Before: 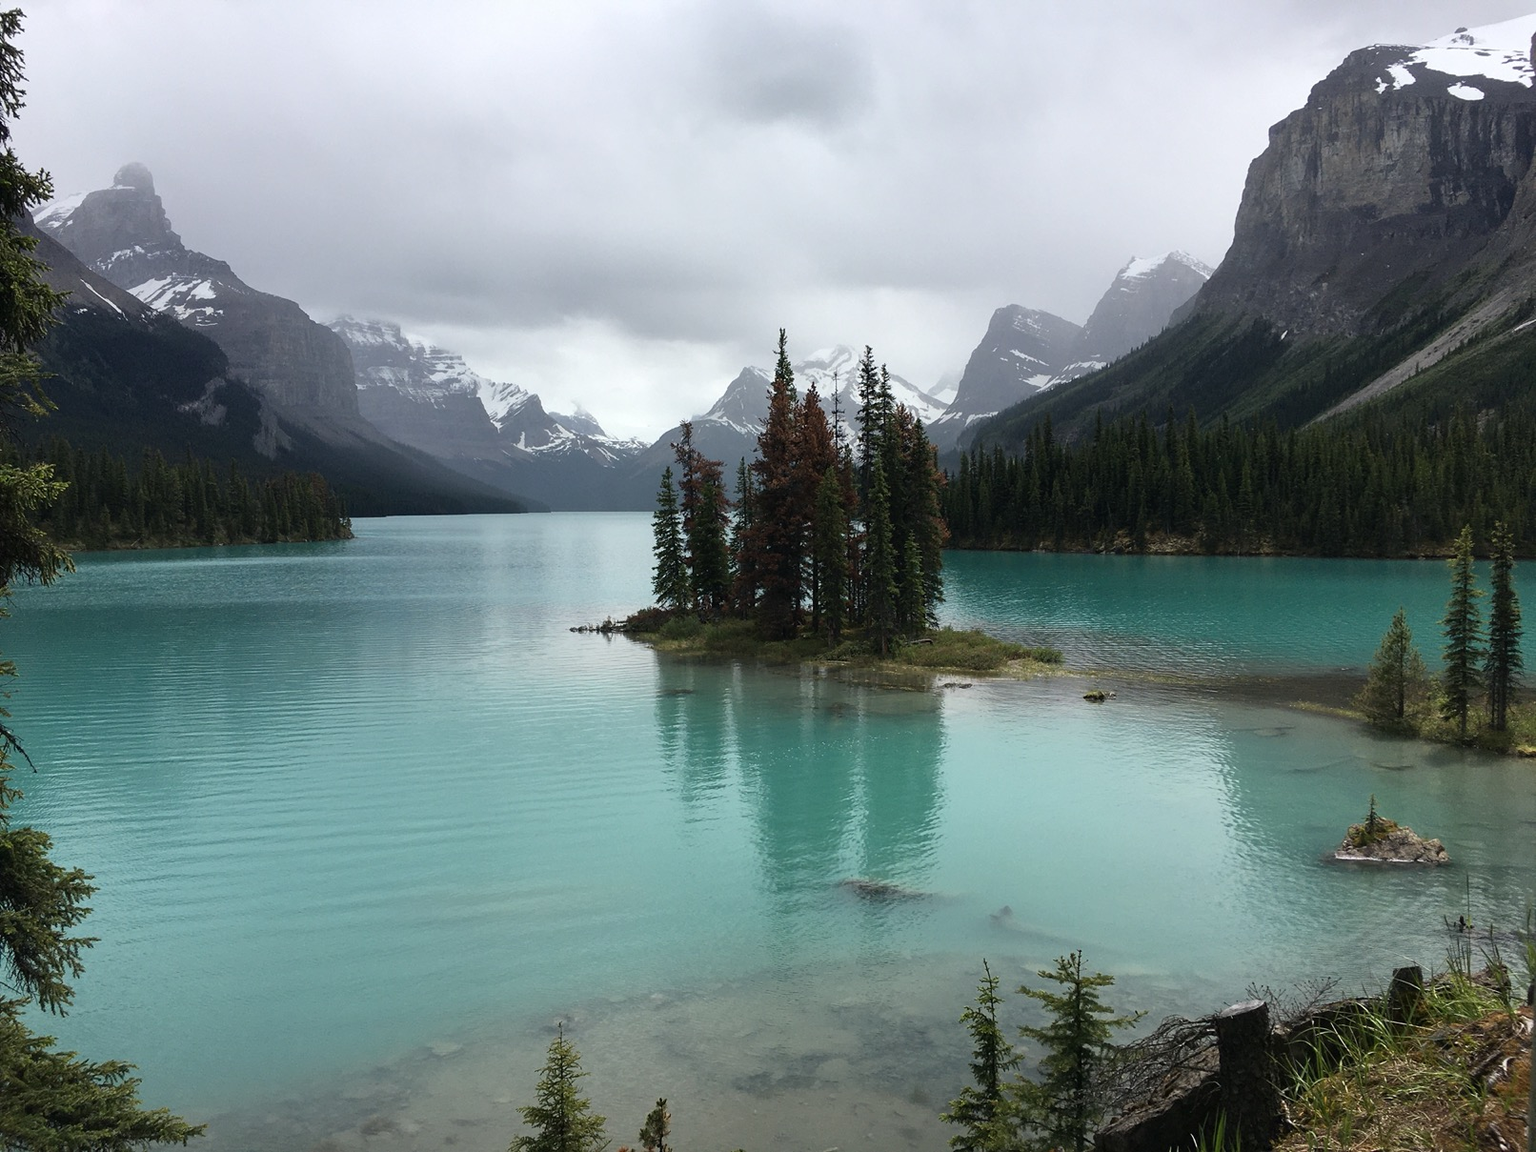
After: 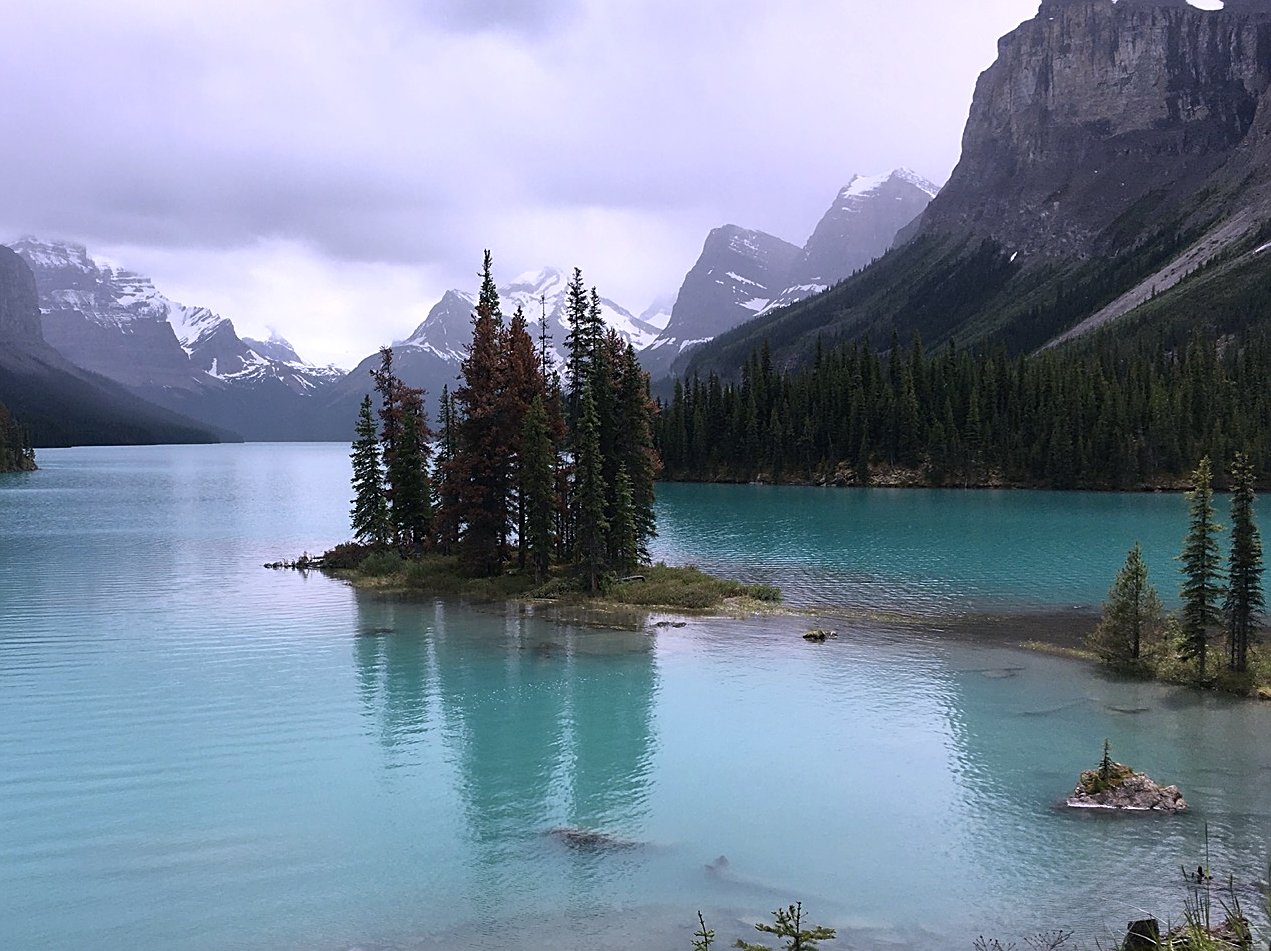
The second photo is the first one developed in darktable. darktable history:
sharpen: on, module defaults
crop and rotate: left 20.74%, top 7.912%, right 0.375%, bottom 13.378%
white balance: red 1.042, blue 1.17
